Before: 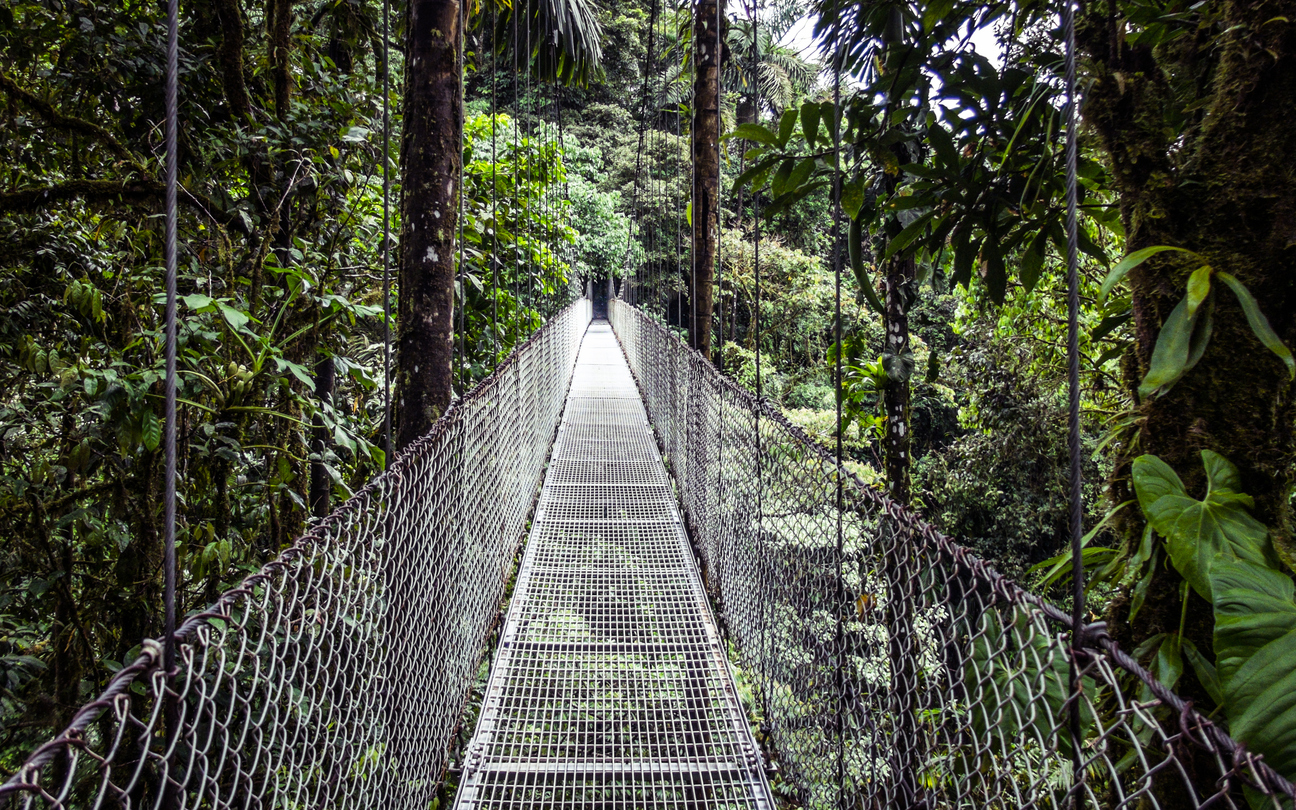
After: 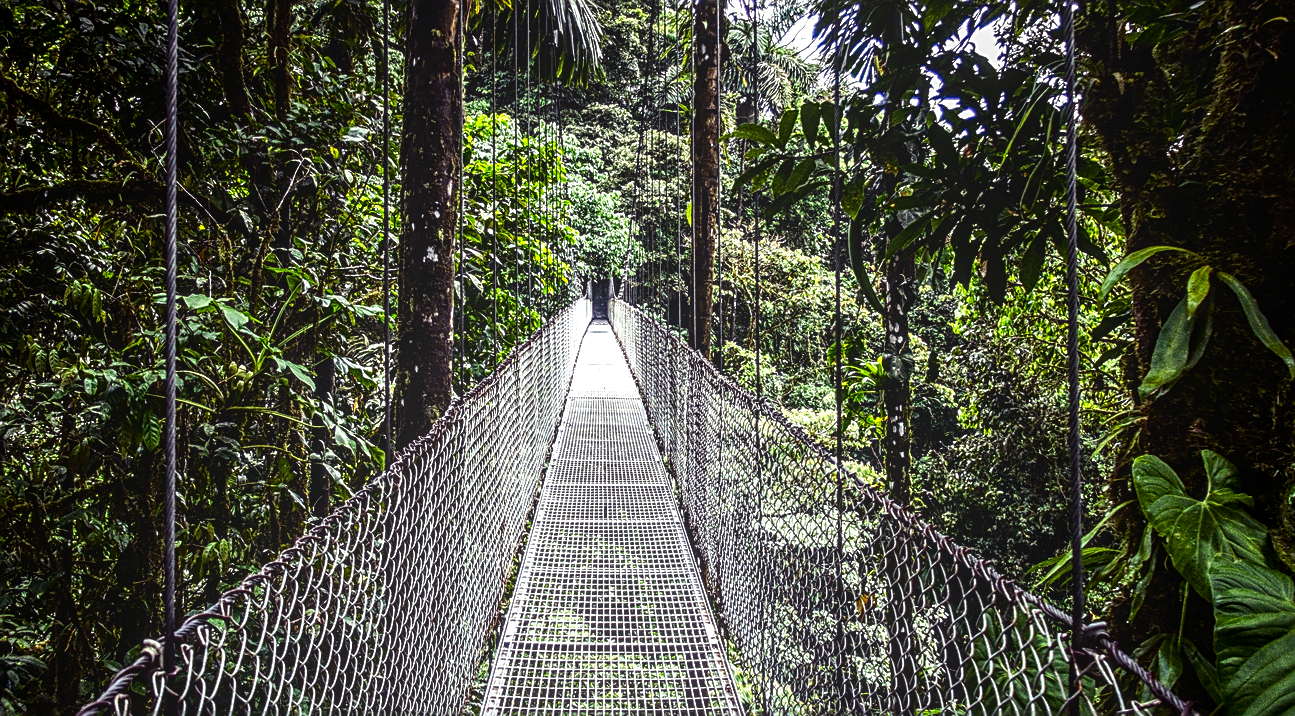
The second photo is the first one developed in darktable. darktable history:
crop and rotate: top 0%, bottom 11.49%
tone equalizer: -8 EV -0.75 EV, -7 EV -0.7 EV, -6 EV -0.6 EV, -5 EV -0.4 EV, -3 EV 0.4 EV, -2 EV 0.6 EV, -1 EV 0.7 EV, +0 EV 0.75 EV, edges refinement/feathering 500, mask exposure compensation -1.57 EV, preserve details no
sharpen: amount 0.75
local contrast: highlights 0%, shadows 0%, detail 133%
contrast brightness saturation: contrast 0.07, brightness -0.13, saturation 0.06
